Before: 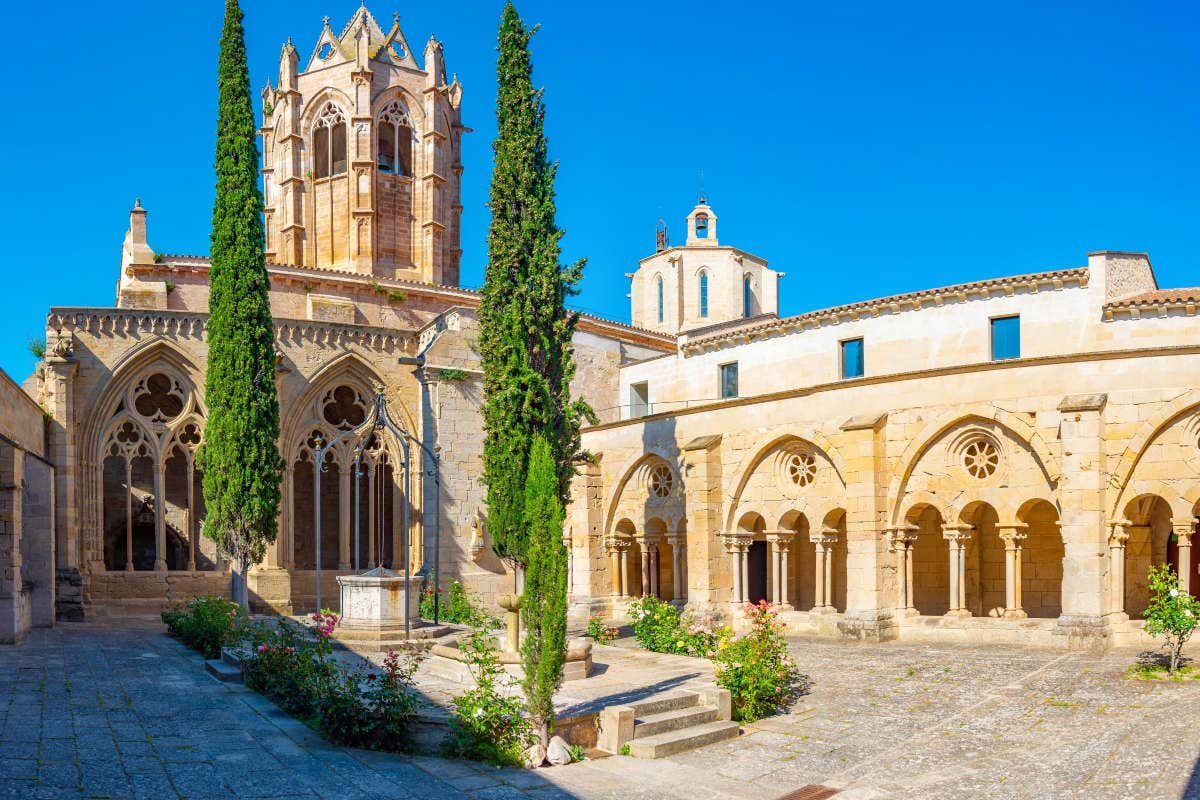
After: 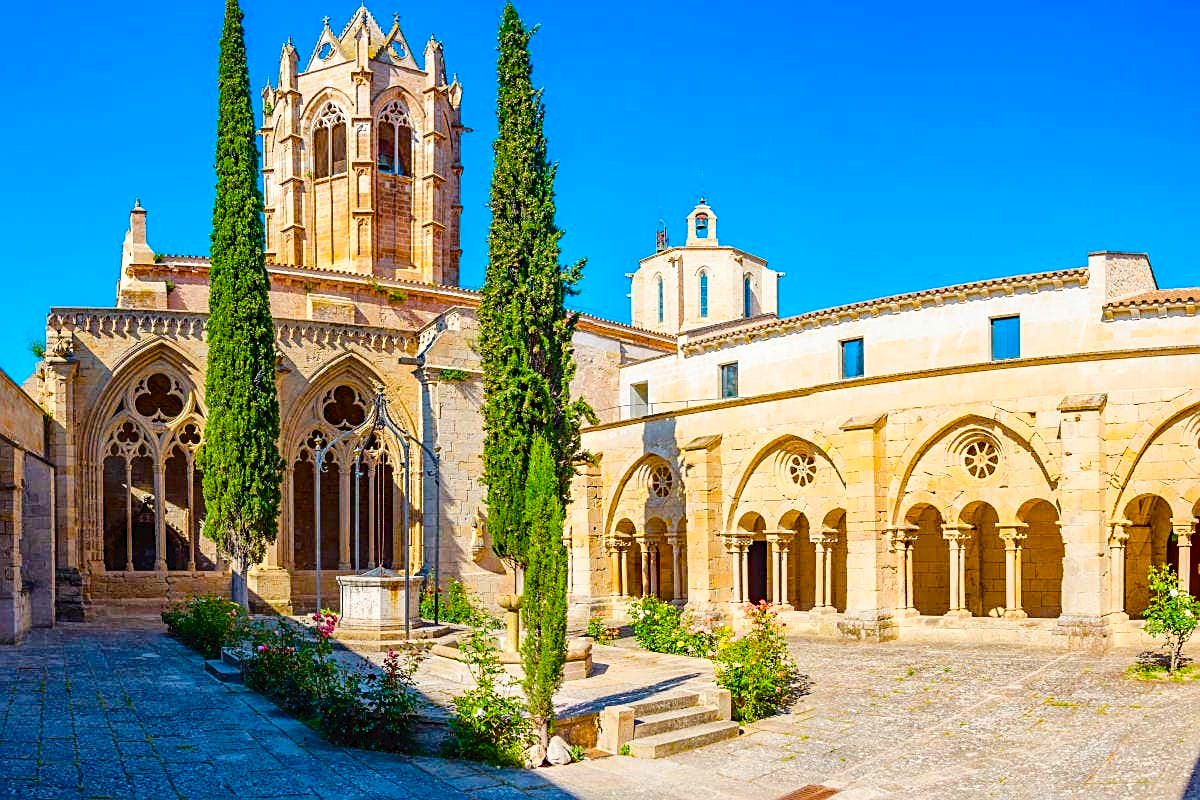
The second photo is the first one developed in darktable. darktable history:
sharpen: on, module defaults
tone curve: curves: ch0 [(0, 0) (0.003, 0.031) (0.011, 0.031) (0.025, 0.03) (0.044, 0.035) (0.069, 0.054) (0.1, 0.081) (0.136, 0.11) (0.177, 0.147) (0.224, 0.209) (0.277, 0.283) (0.335, 0.369) (0.399, 0.44) (0.468, 0.517) (0.543, 0.601) (0.623, 0.684) (0.709, 0.766) (0.801, 0.846) (0.898, 0.927) (1, 1)], color space Lab, independent channels, preserve colors none
color balance rgb: power › chroma 0.306%, power › hue 24.62°, perceptual saturation grading › global saturation 39.402%, perceptual saturation grading › highlights -25.804%, perceptual saturation grading › mid-tones 35.089%, perceptual saturation grading › shadows 34.915%, global vibrance 8.653%
